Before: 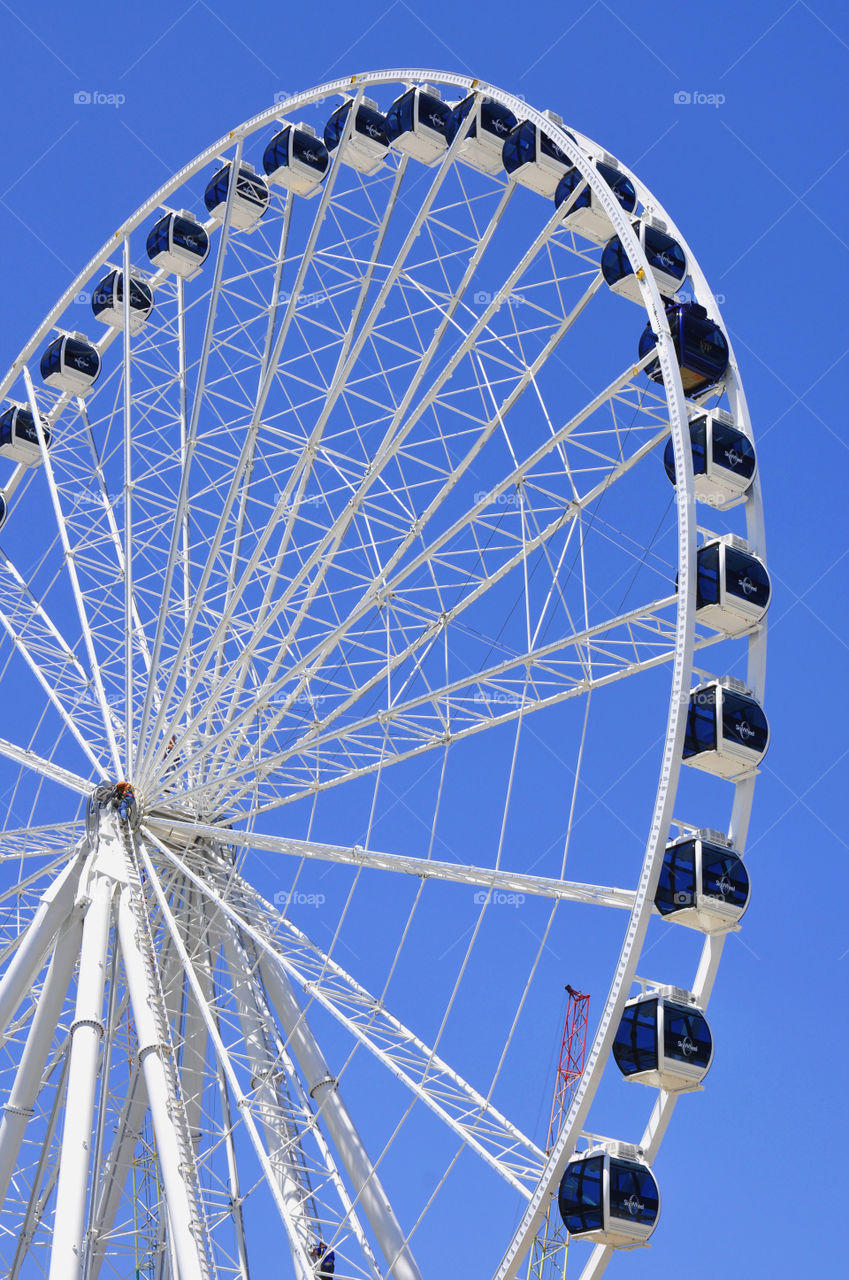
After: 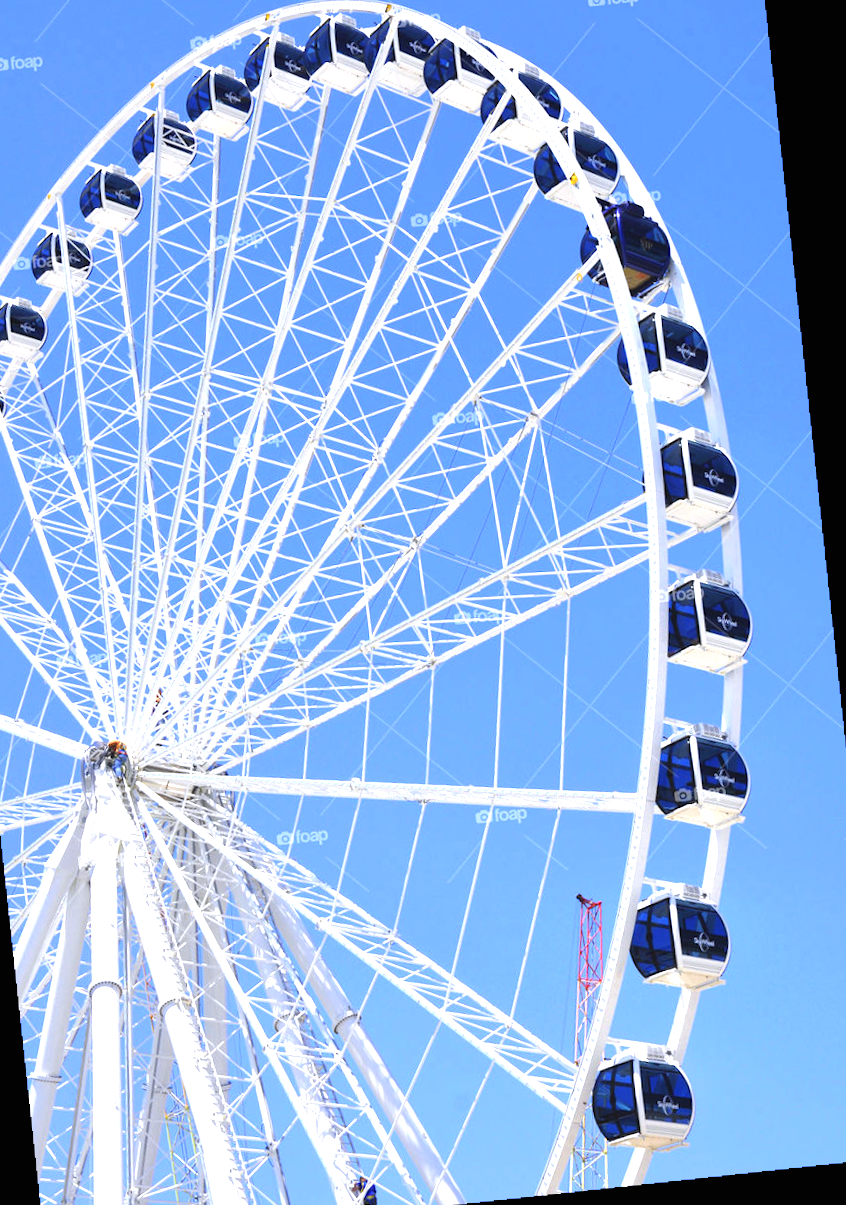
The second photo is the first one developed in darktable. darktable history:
rotate and perspective: rotation -4.25°, automatic cropping off
white balance: red 0.984, blue 1.059
crop and rotate: angle 1.96°, left 5.673%, top 5.673%
exposure: black level correction 0, exposure 1.1 EV, compensate highlight preservation false
